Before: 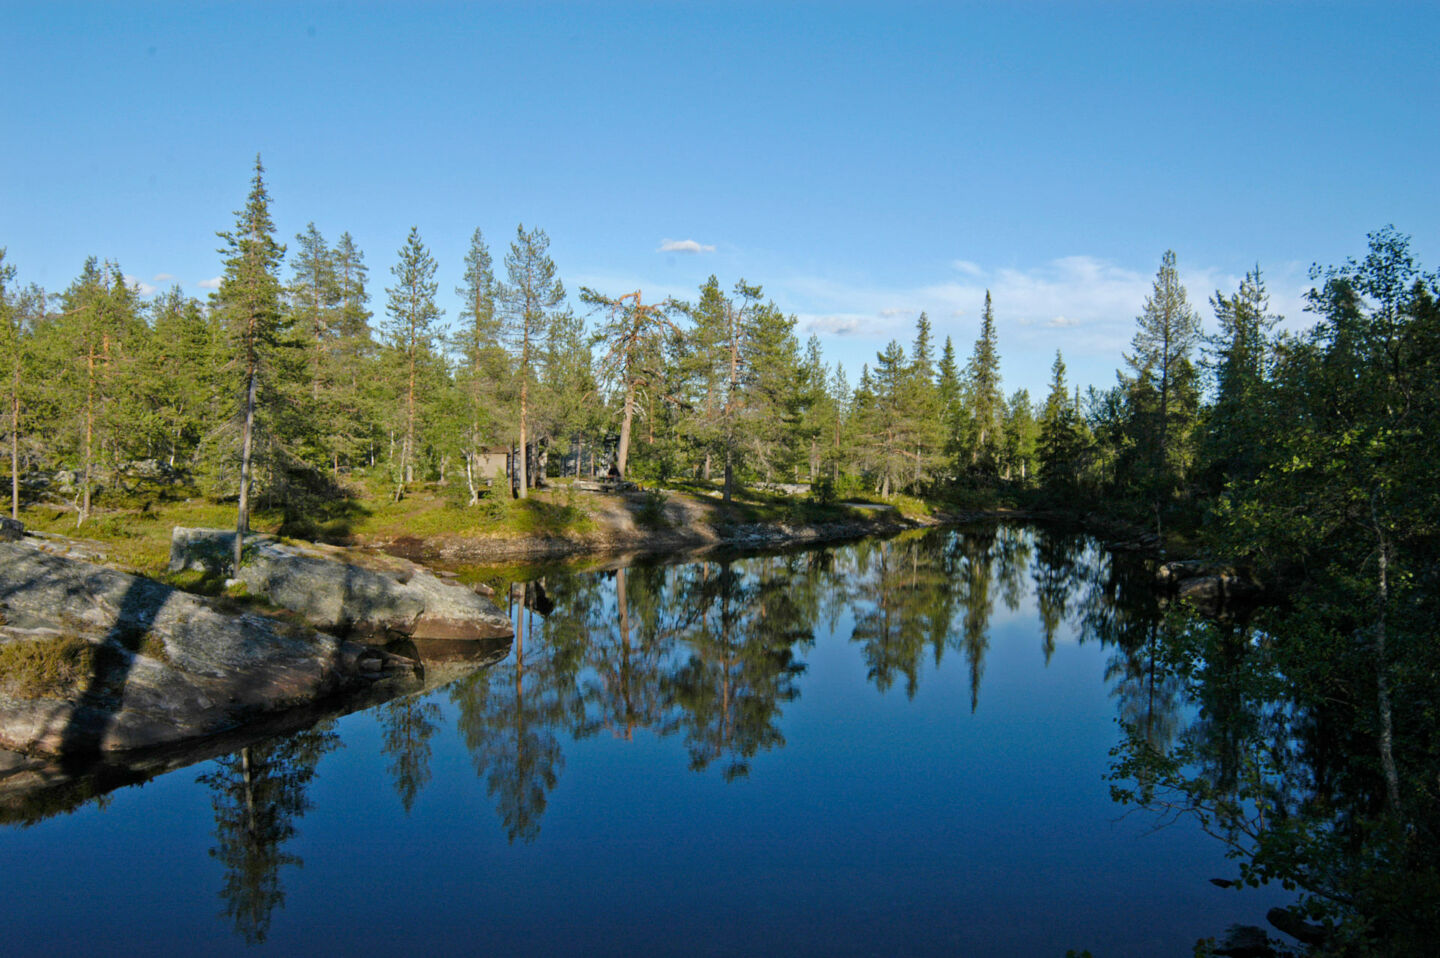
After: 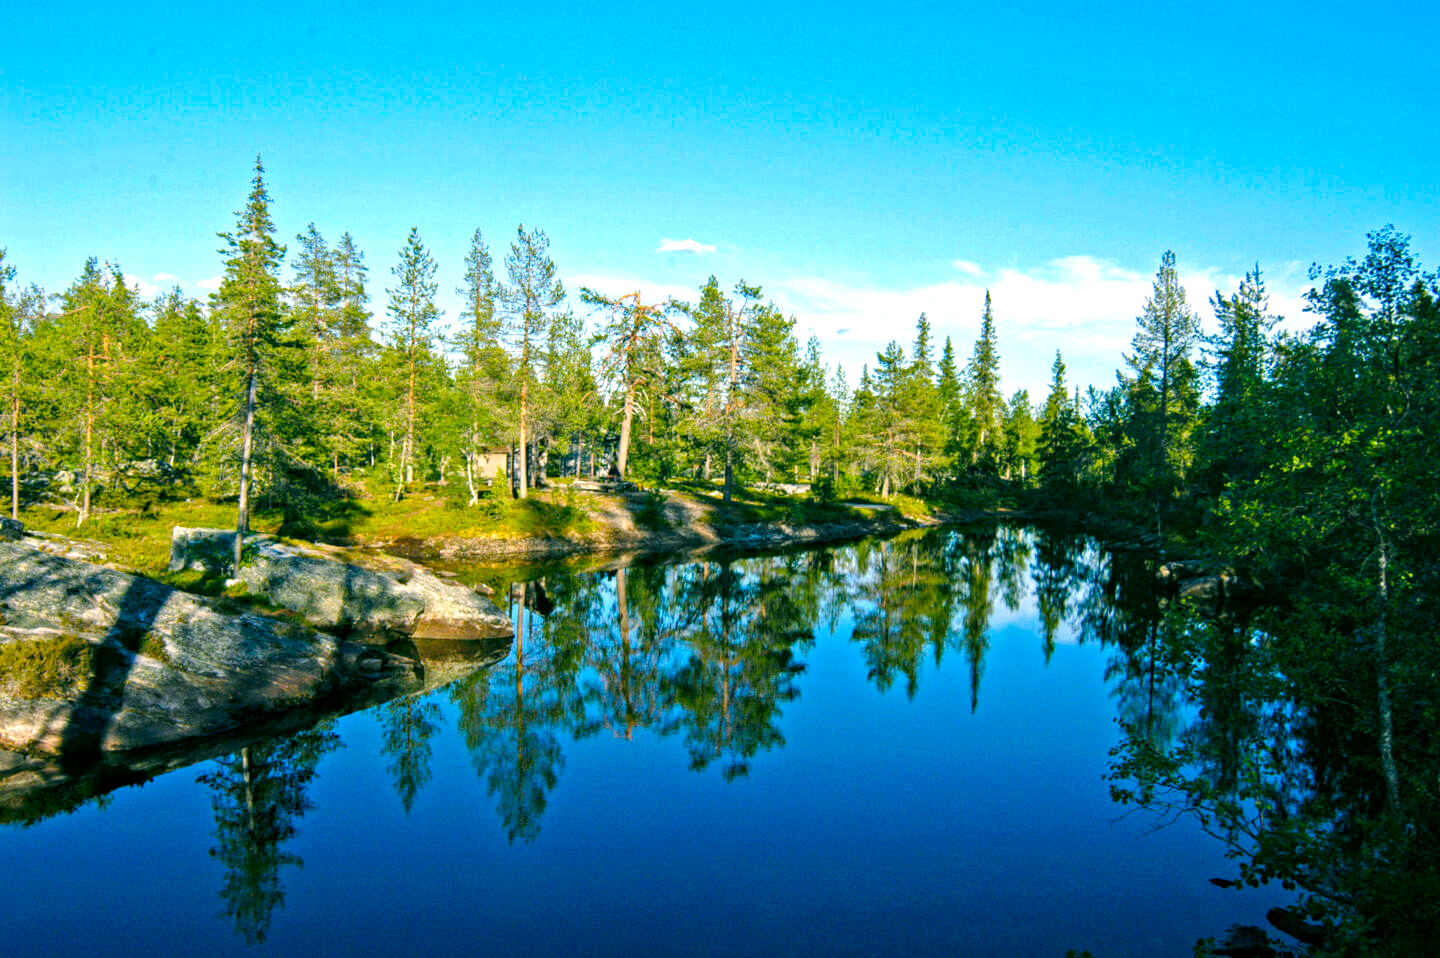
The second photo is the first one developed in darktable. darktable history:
local contrast: on, module defaults
exposure: black level correction 0, exposure 0.892 EV, compensate highlight preservation false
haze removal: compatibility mode true, adaptive false
color correction: highlights a* 4.4, highlights b* 4.97, shadows a* -8.02, shadows b* 4.82
color balance rgb: power › luminance -7.702%, power › chroma 2.297%, power › hue 223.65°, linear chroma grading › shadows 19.019%, linear chroma grading › highlights 2.937%, linear chroma grading › mid-tones 10.342%, perceptual saturation grading › global saturation 25.501%, global vibrance 20%
